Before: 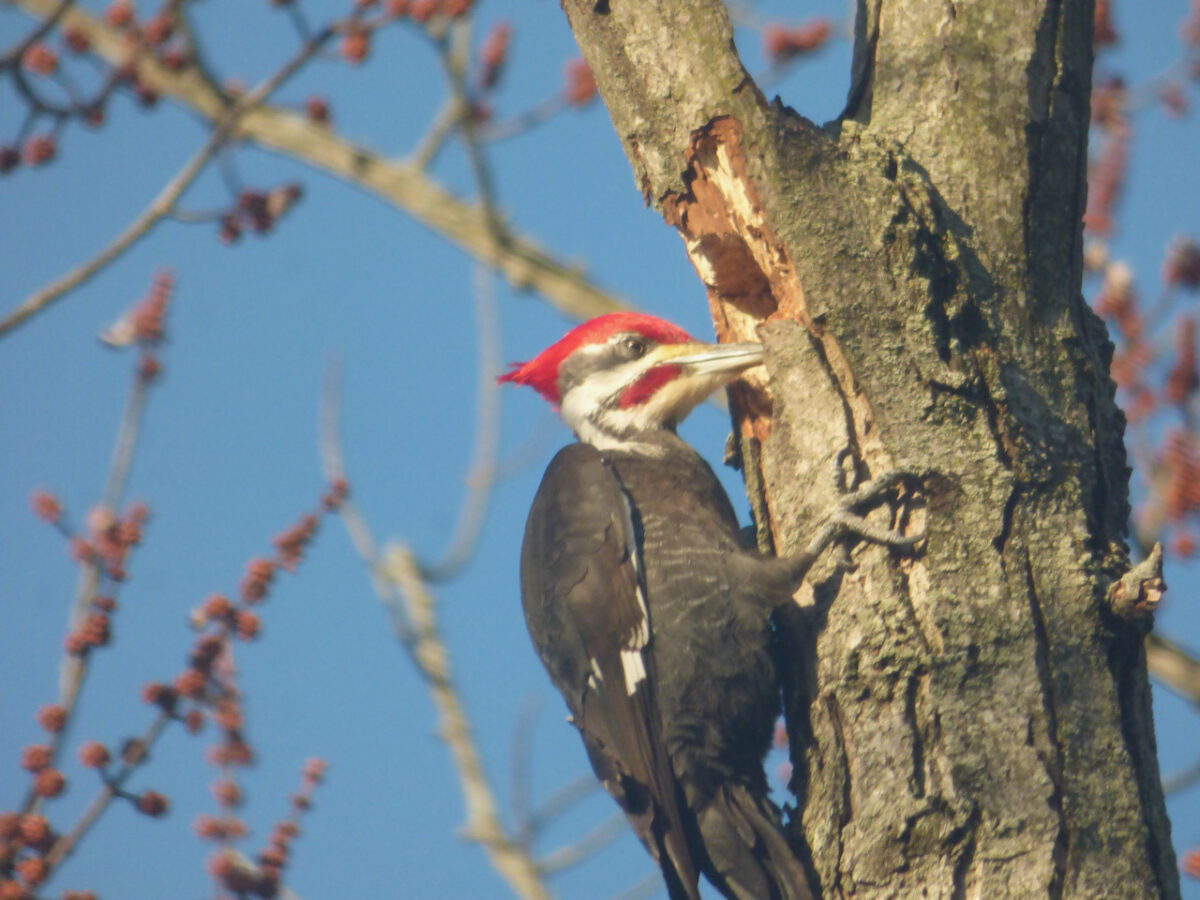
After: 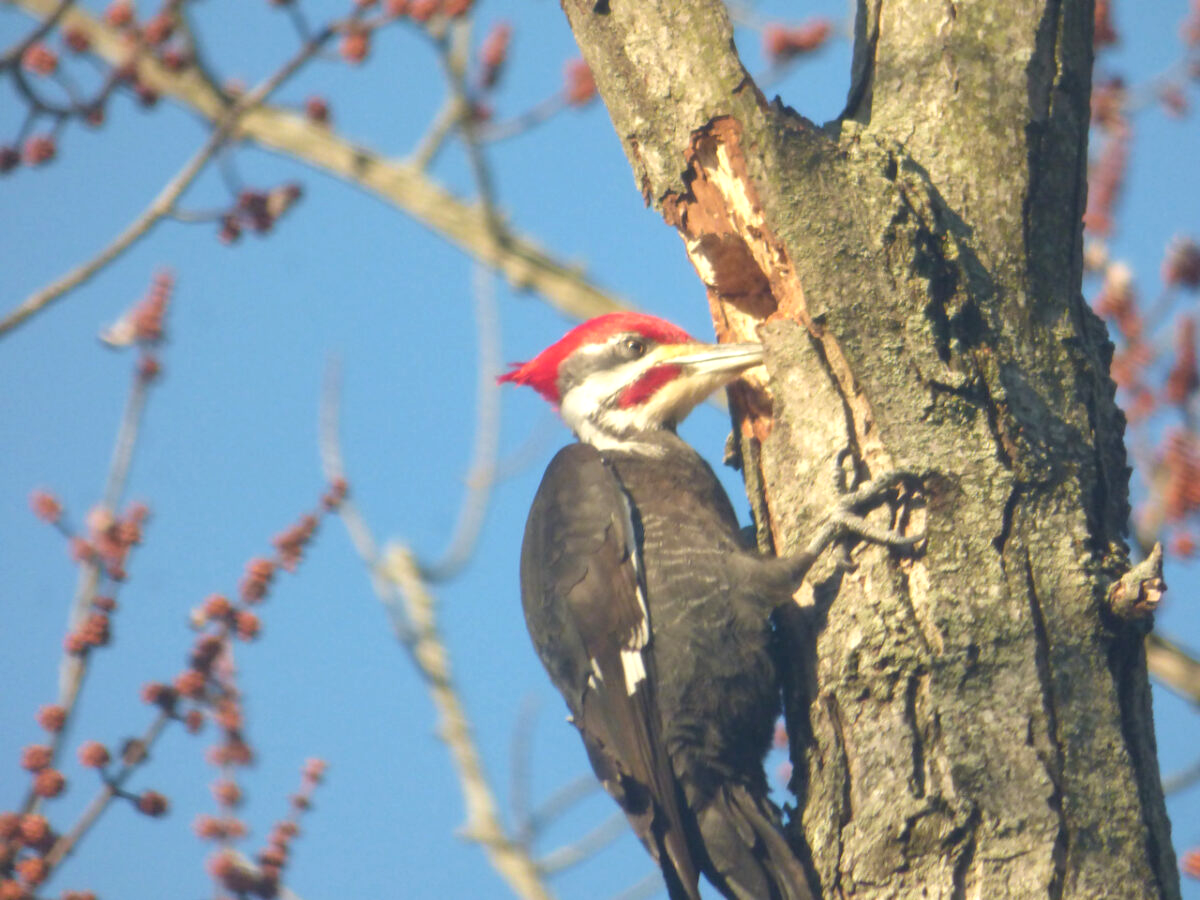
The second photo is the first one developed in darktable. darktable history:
exposure: black level correction 0.001, exposure 0.499 EV, compensate highlight preservation false
